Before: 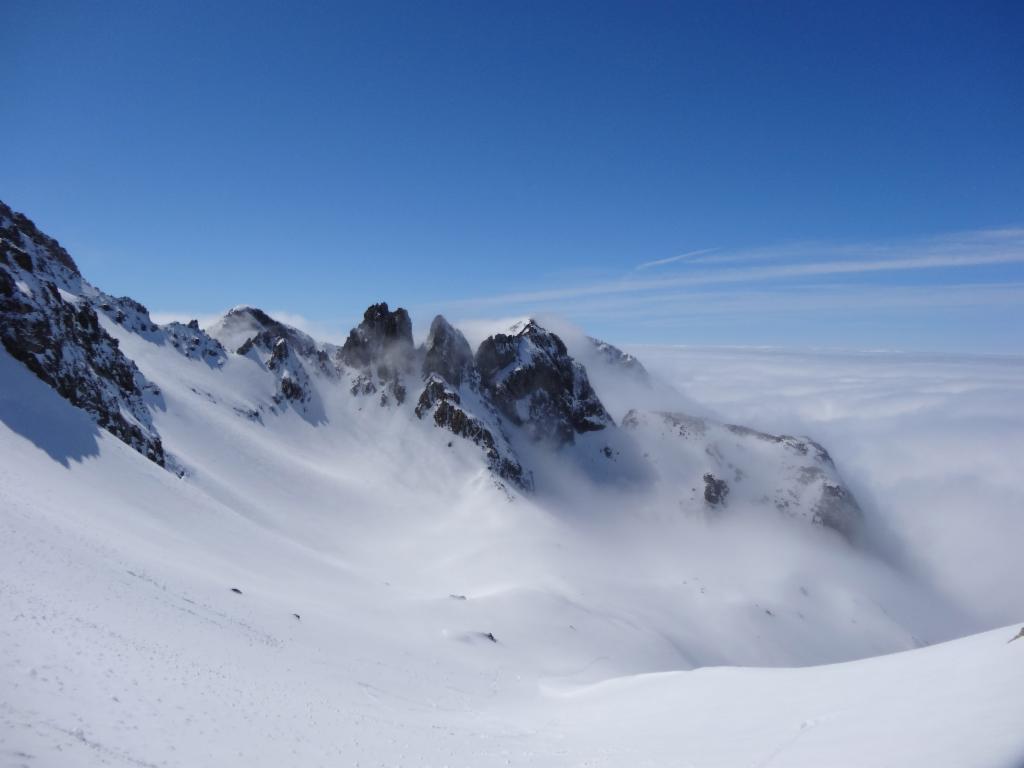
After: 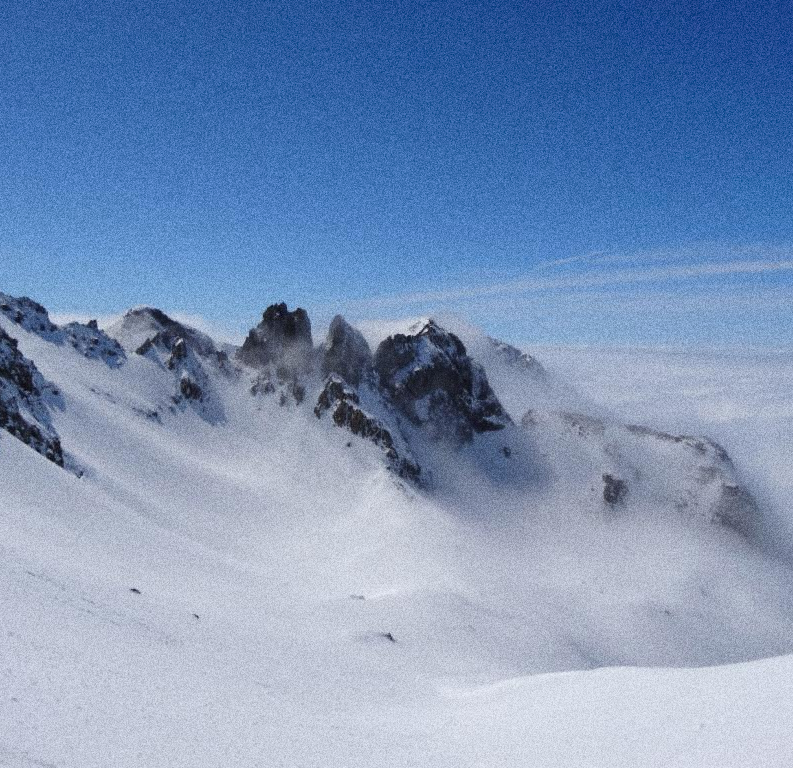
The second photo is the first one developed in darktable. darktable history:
crop: left 9.88%, right 12.664%
grain: coarseness 14.49 ISO, strength 48.04%, mid-tones bias 35%
